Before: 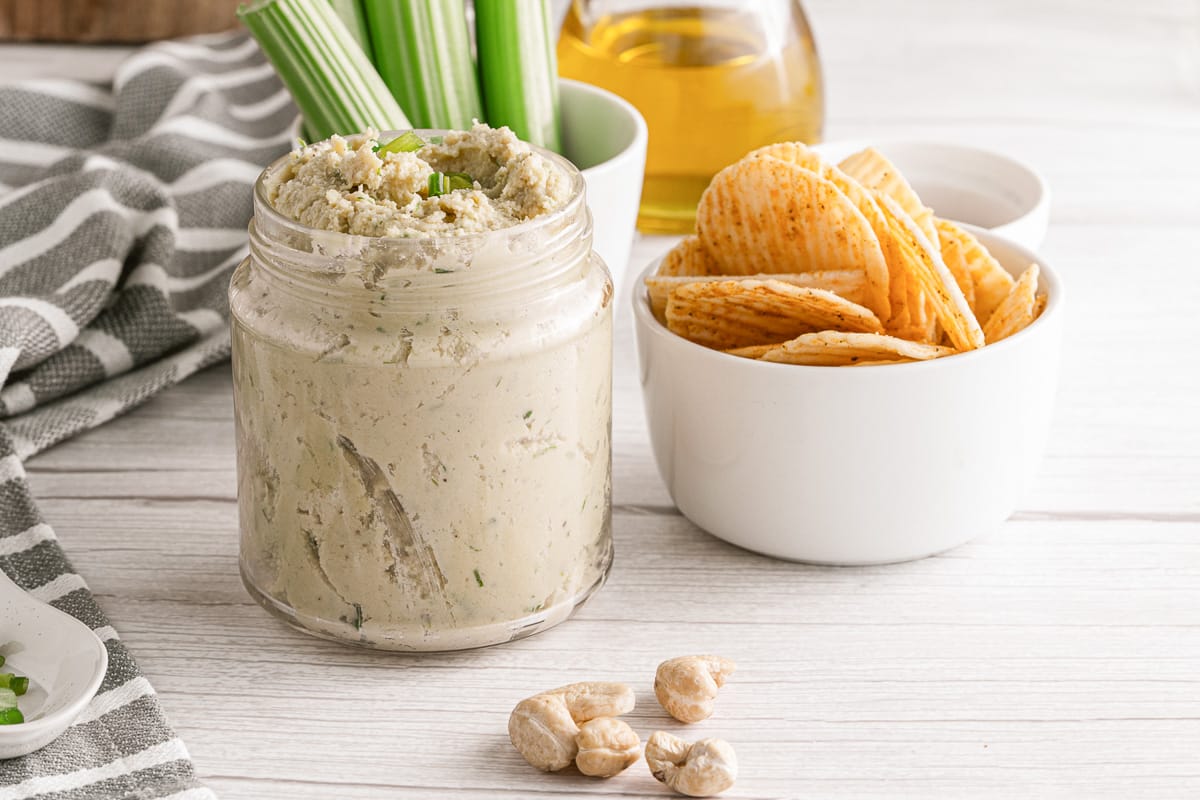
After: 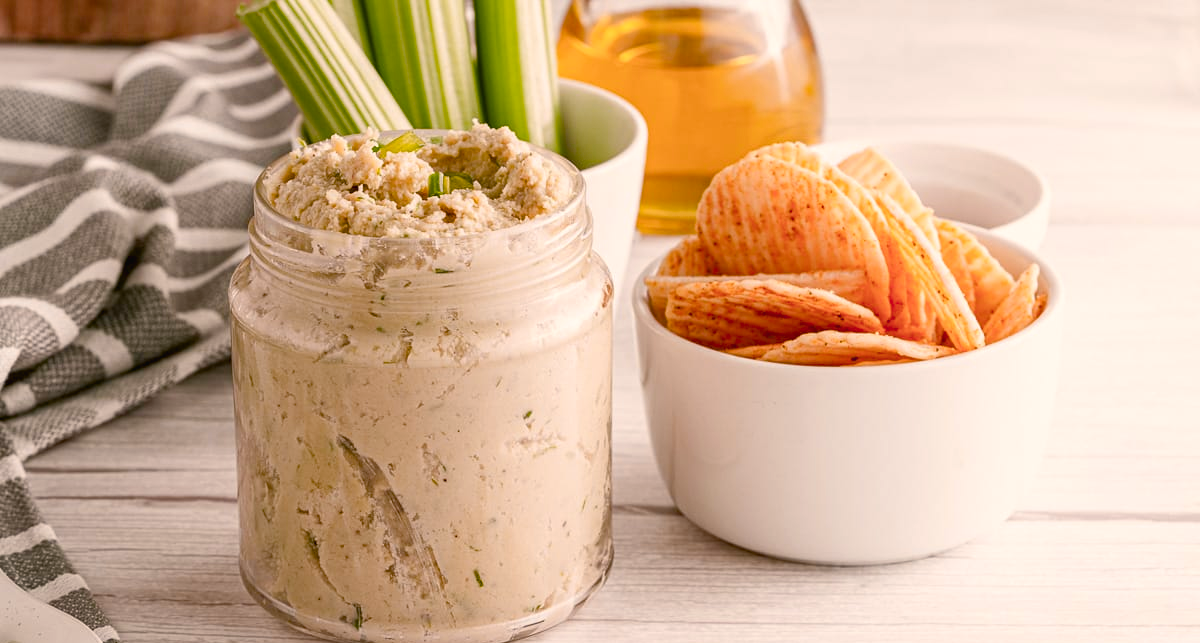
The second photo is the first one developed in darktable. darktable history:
crop: bottom 19.589%
haze removal: compatibility mode true
color balance rgb: highlights gain › chroma 3.055%, highlights gain › hue 60.2°, global offset › luminance 0.226%, perceptual saturation grading › global saturation 45.599%, perceptual saturation grading › highlights -50.544%, perceptual saturation grading › shadows 30.928%, hue shift -12.97°
